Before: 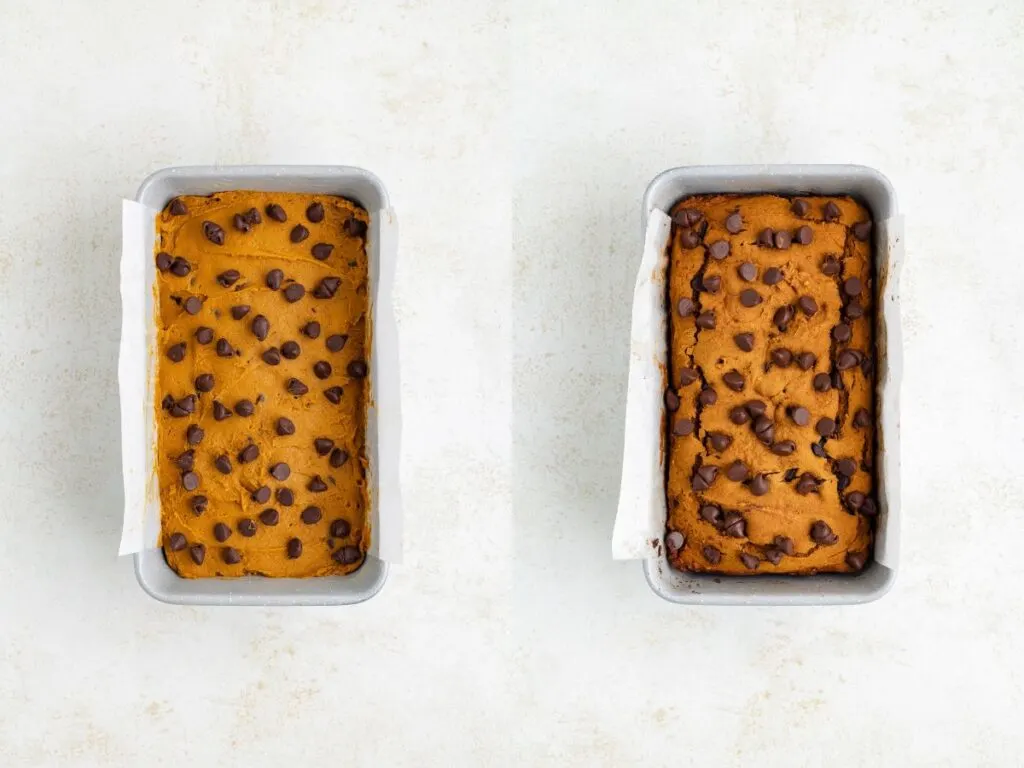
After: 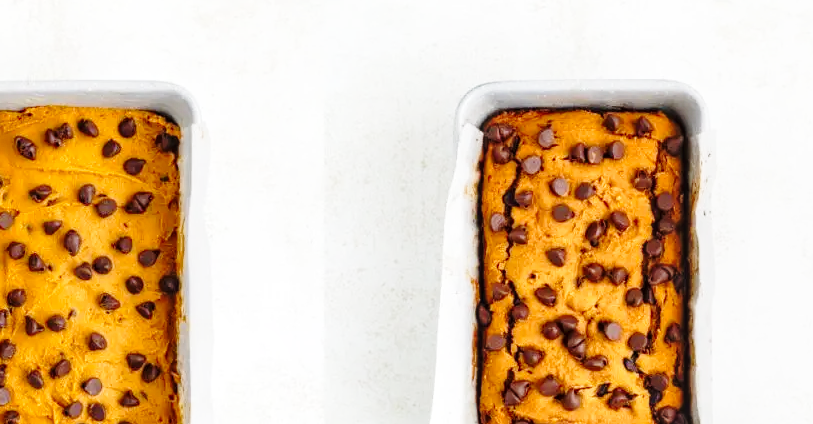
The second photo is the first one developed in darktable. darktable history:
base curve: curves: ch0 [(0, 0) (0.028, 0.03) (0.121, 0.232) (0.46, 0.748) (0.859, 0.968) (1, 1)], preserve colors none
local contrast: on, module defaults
crop: left 18.383%, top 11.091%, right 2.127%, bottom 33.634%
